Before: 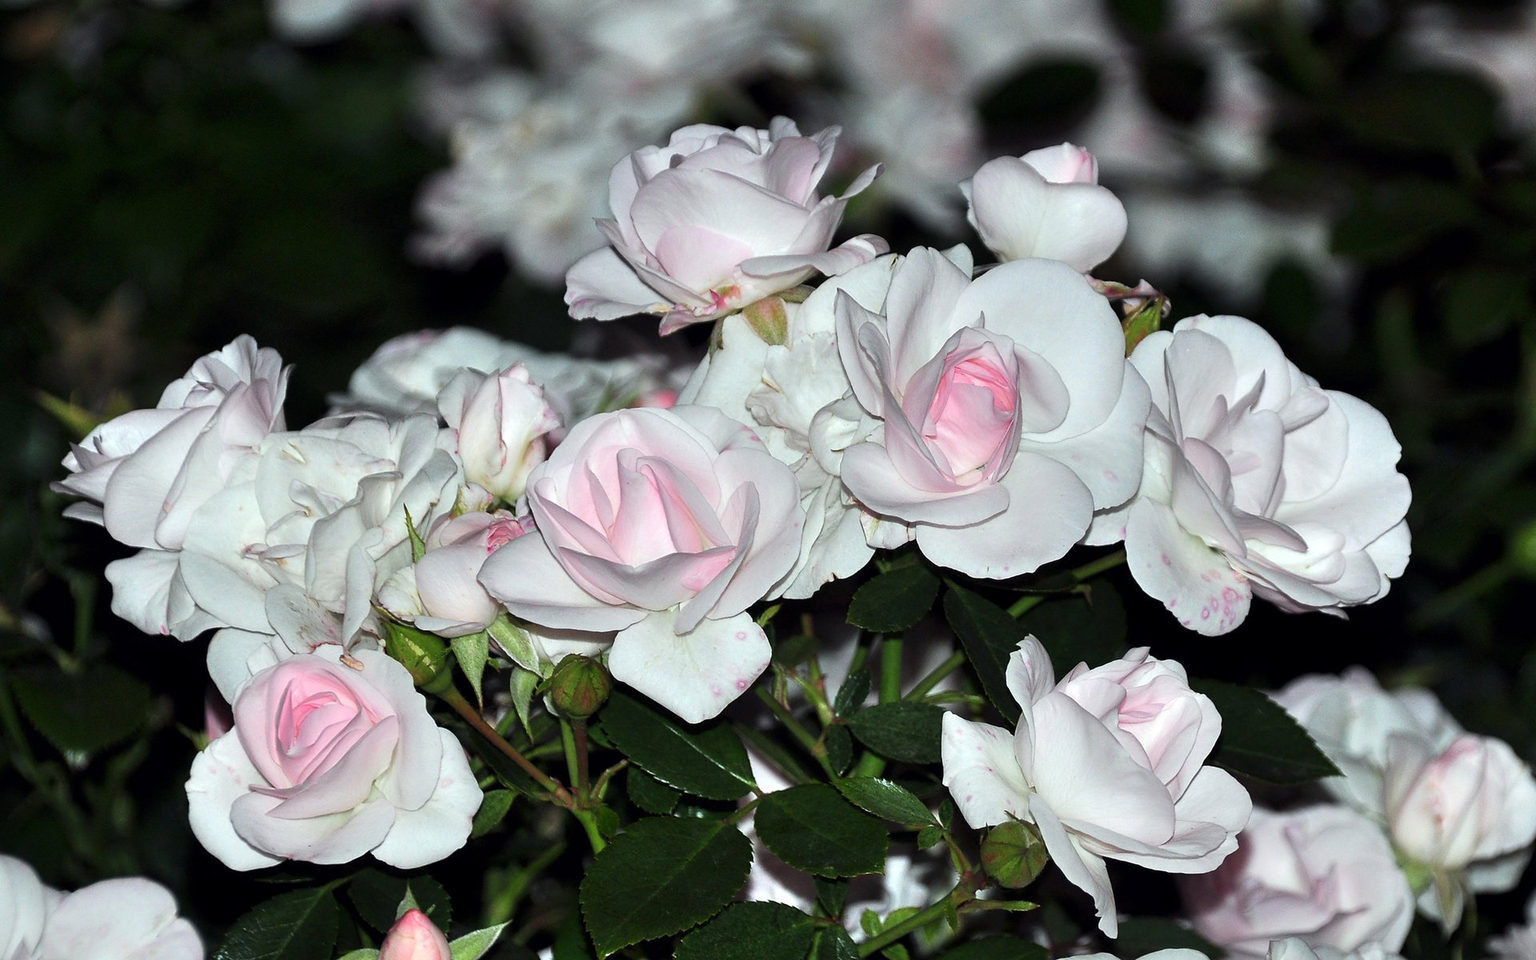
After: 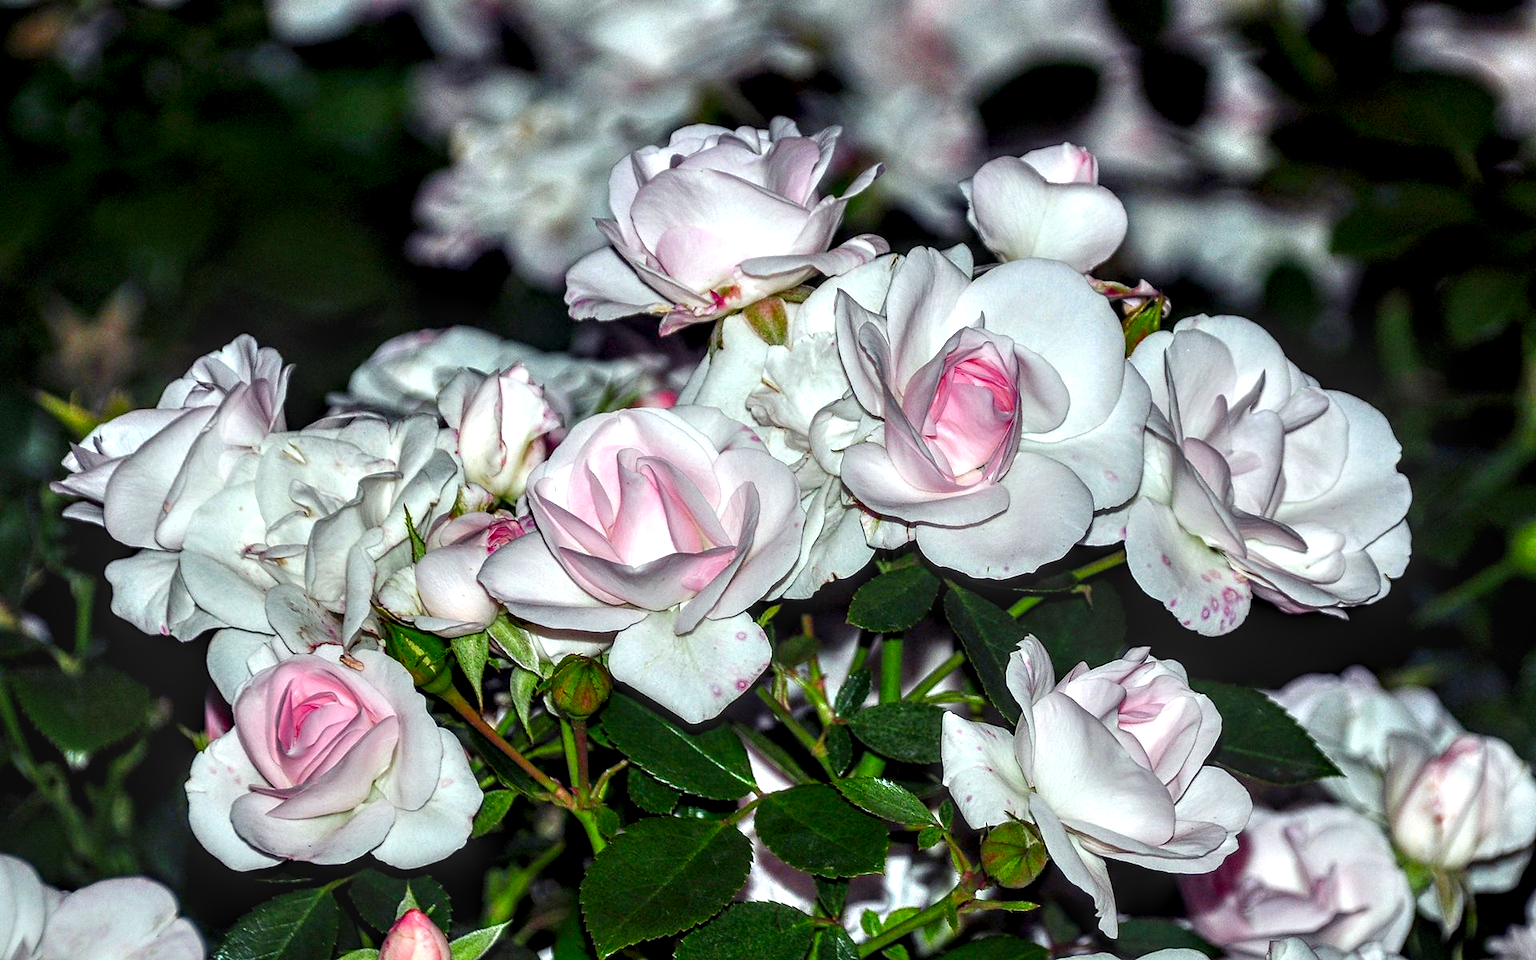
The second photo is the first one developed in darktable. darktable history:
color balance rgb: shadows lift › chroma 3.266%, shadows lift › hue 278.92°, perceptual saturation grading › global saturation 20%, perceptual saturation grading › highlights -25.275%, perceptual saturation grading › shadows 24.496%
exposure: black level correction 0.002, exposure 0.295 EV, compensate highlight preservation false
color zones: curves: ch0 [(0, 0.425) (0.143, 0.422) (0.286, 0.42) (0.429, 0.419) (0.571, 0.419) (0.714, 0.42) (0.857, 0.422) (1, 0.425)]; ch1 [(0, 0.666) (0.143, 0.669) (0.286, 0.671) (0.429, 0.67) (0.571, 0.67) (0.714, 0.67) (0.857, 0.67) (1, 0.666)]
local contrast: highlights 3%, shadows 2%, detail 182%
